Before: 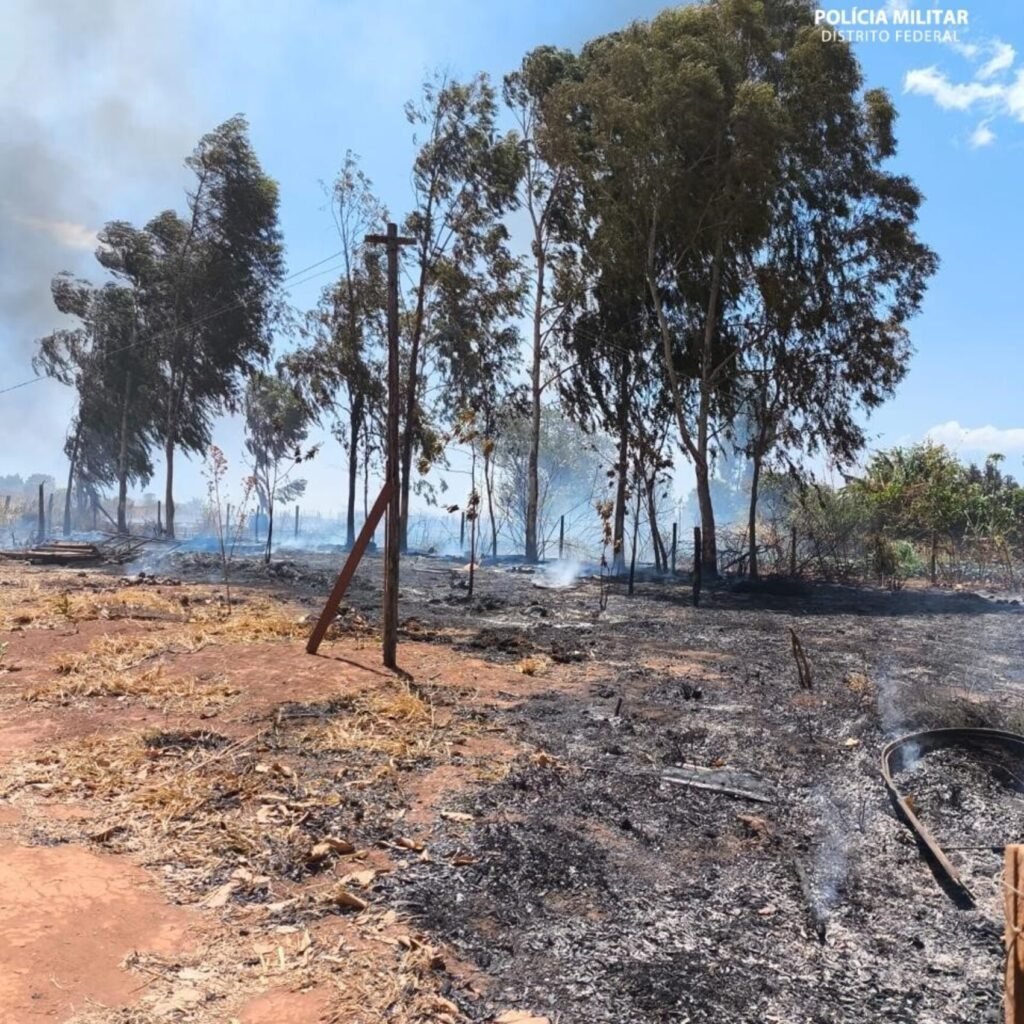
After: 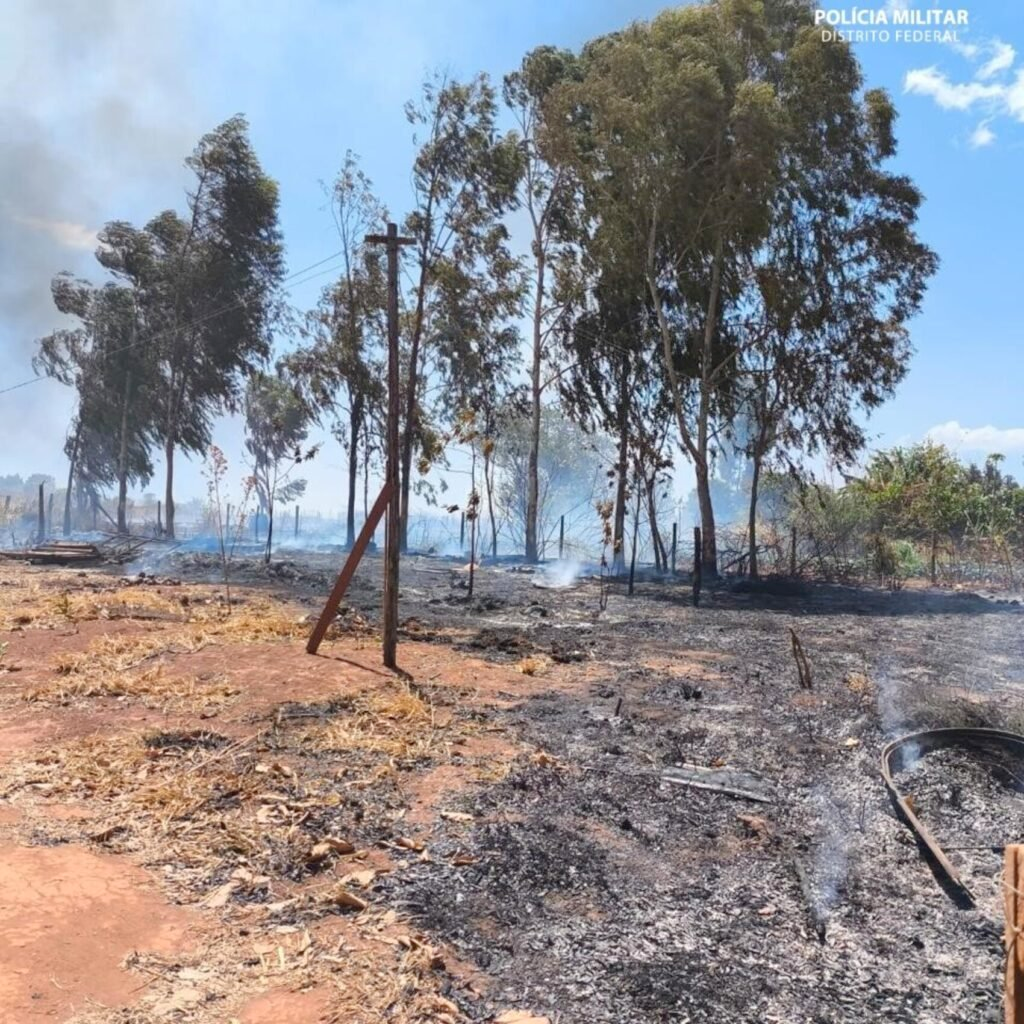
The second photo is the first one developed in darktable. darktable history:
tone equalizer: -7 EV 0.144 EV, -6 EV 0.638 EV, -5 EV 1.17 EV, -4 EV 1.32 EV, -3 EV 1.12 EV, -2 EV 0.6 EV, -1 EV 0.155 EV, smoothing diameter 24.97%, edges refinement/feathering 7.43, preserve details guided filter
